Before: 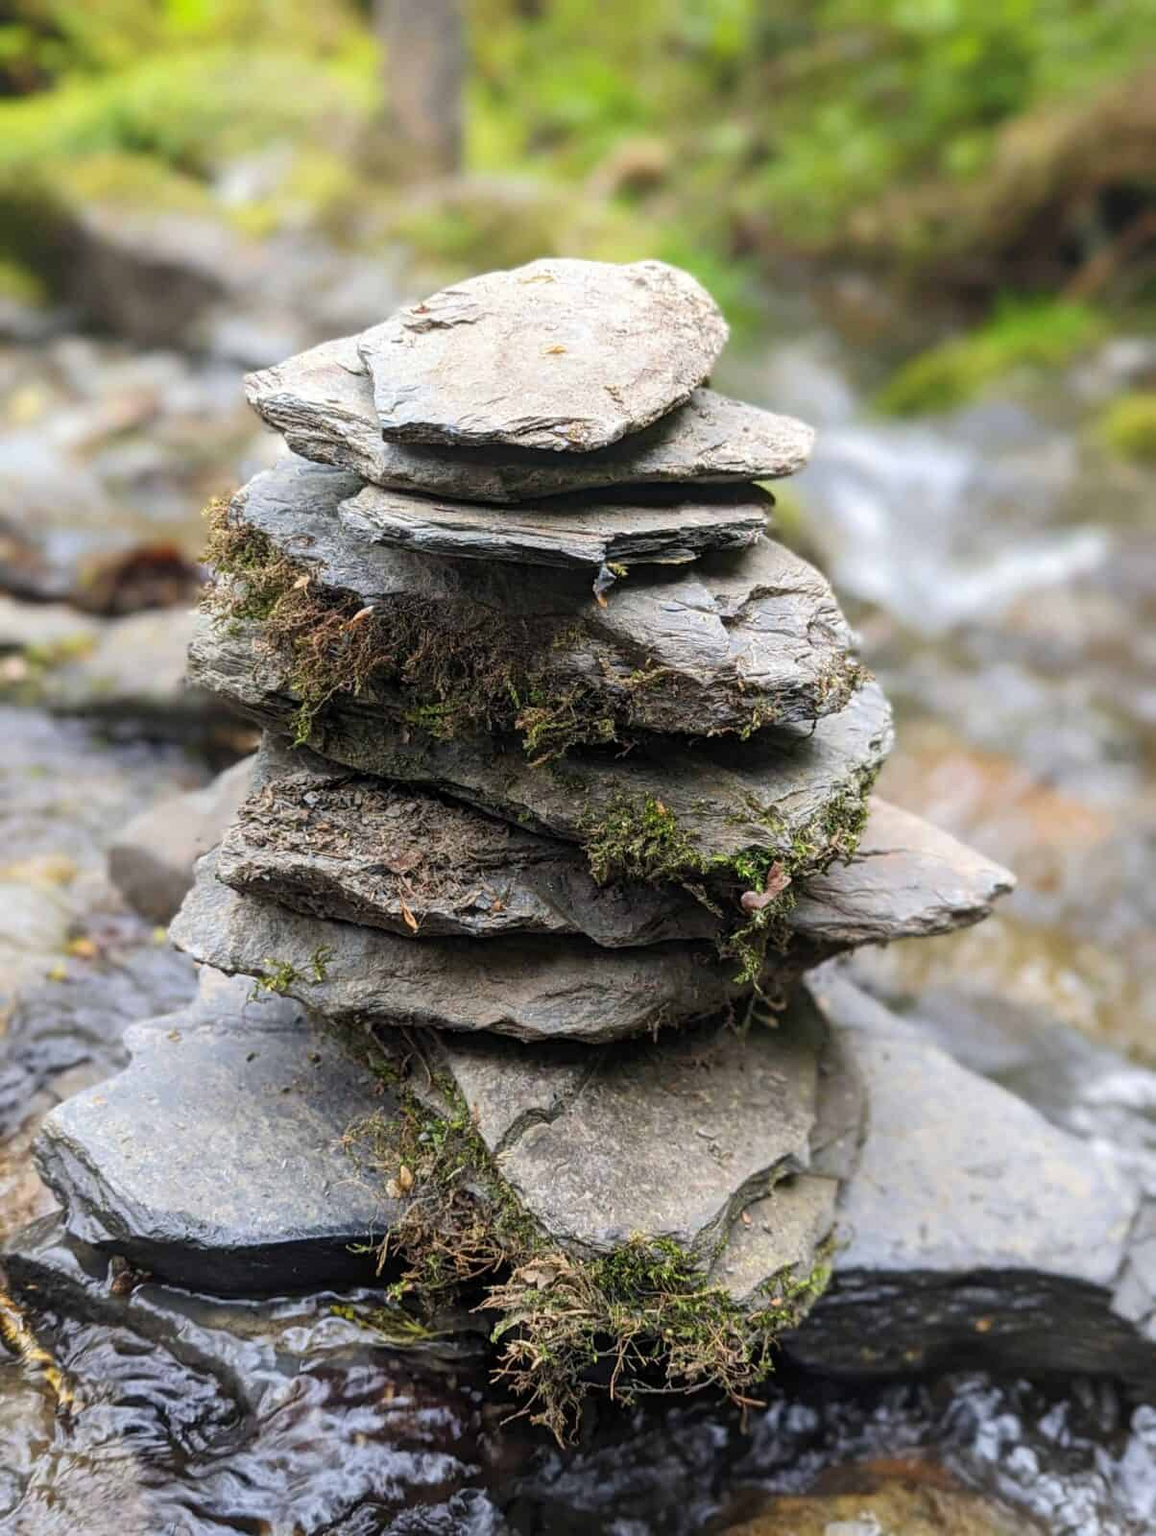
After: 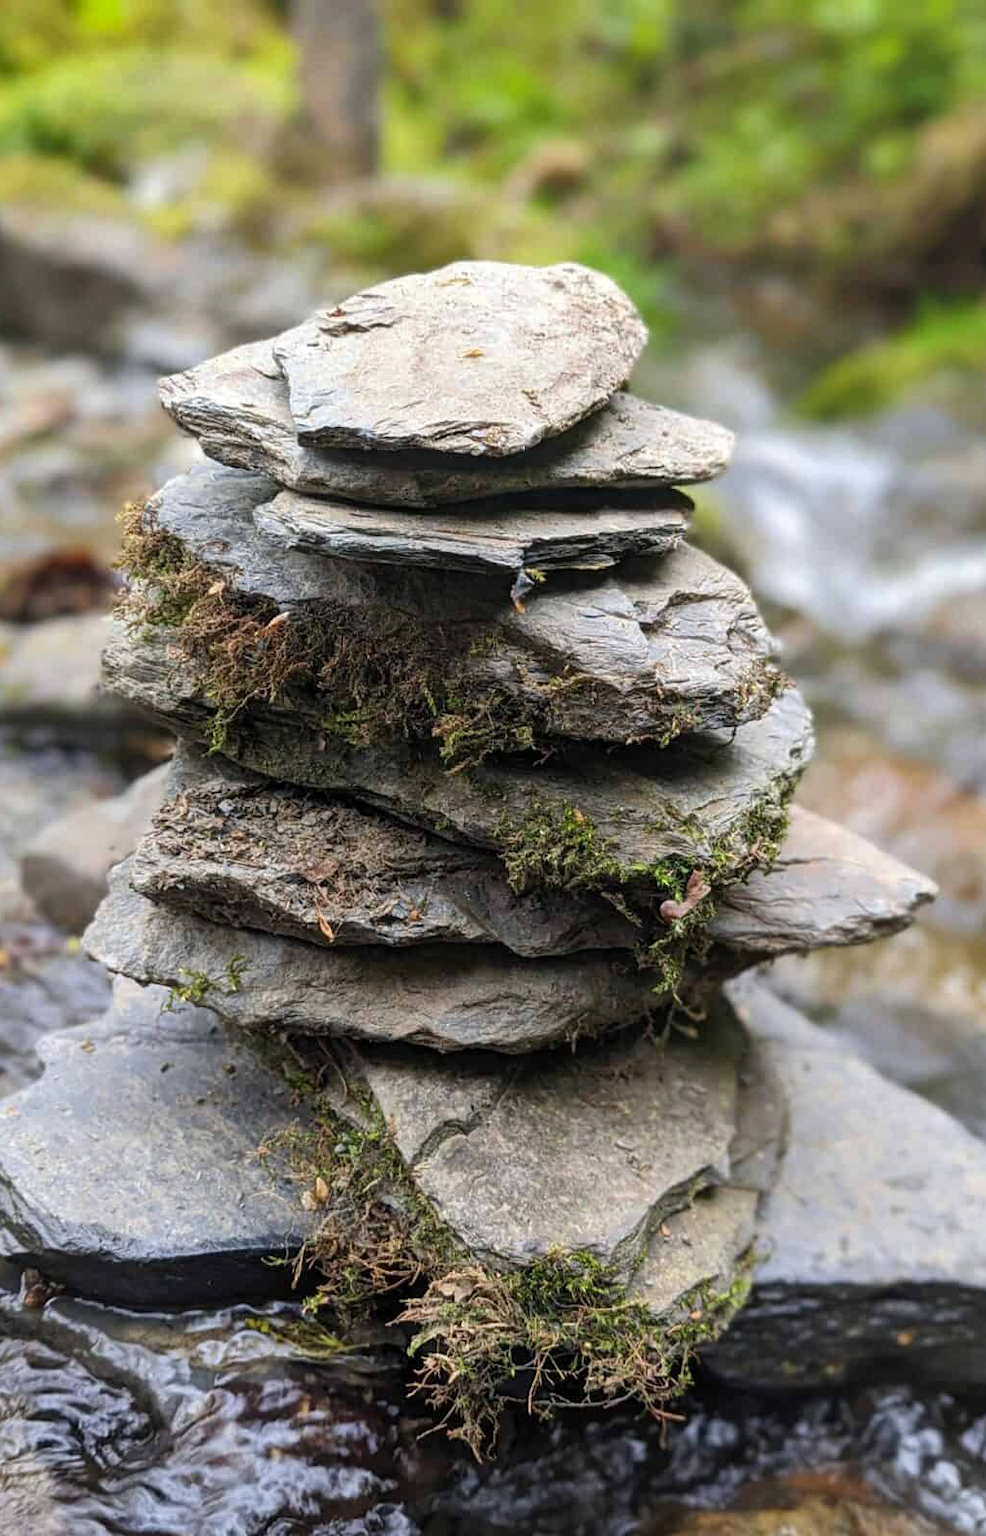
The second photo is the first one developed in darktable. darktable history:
crop: left 7.598%, right 7.873%
shadows and highlights: radius 108.52, shadows 23.73, highlights -59.32, low approximation 0.01, soften with gaussian
